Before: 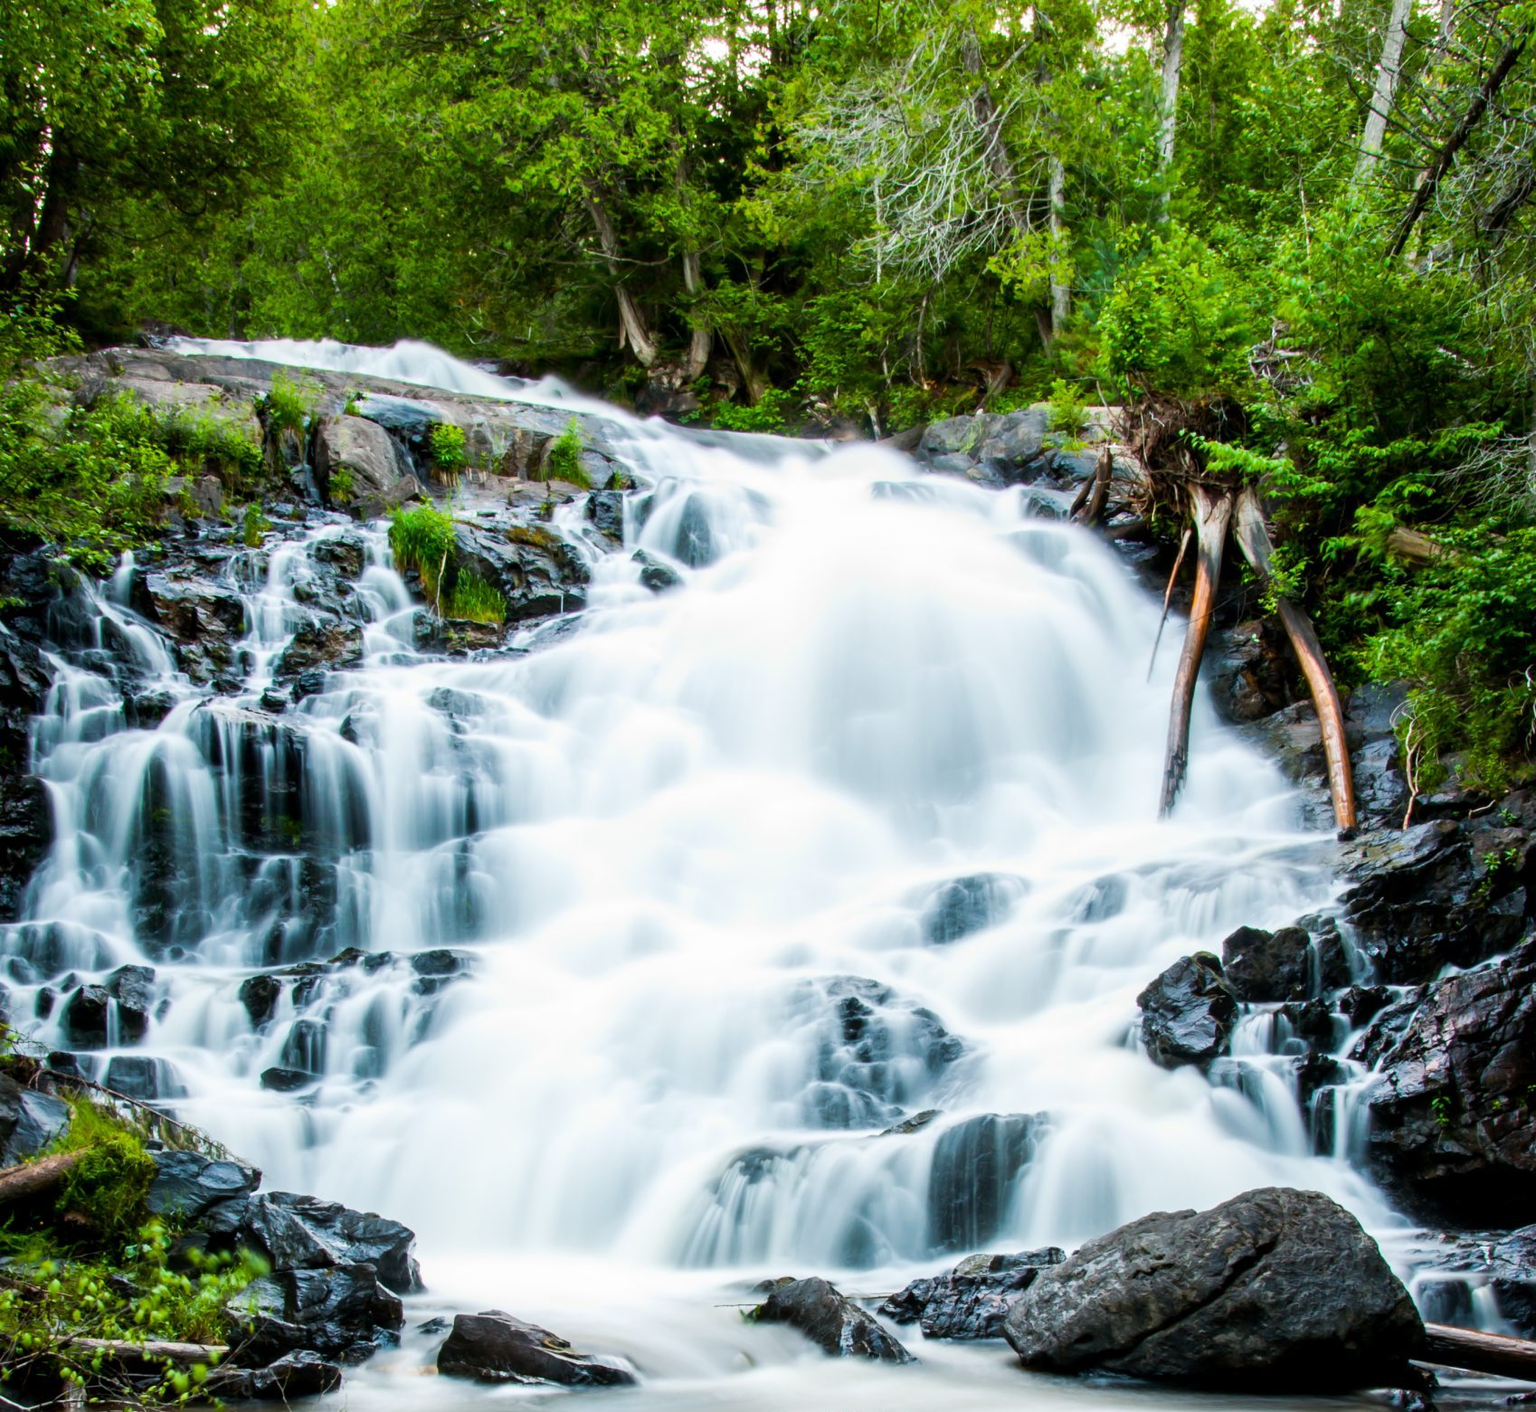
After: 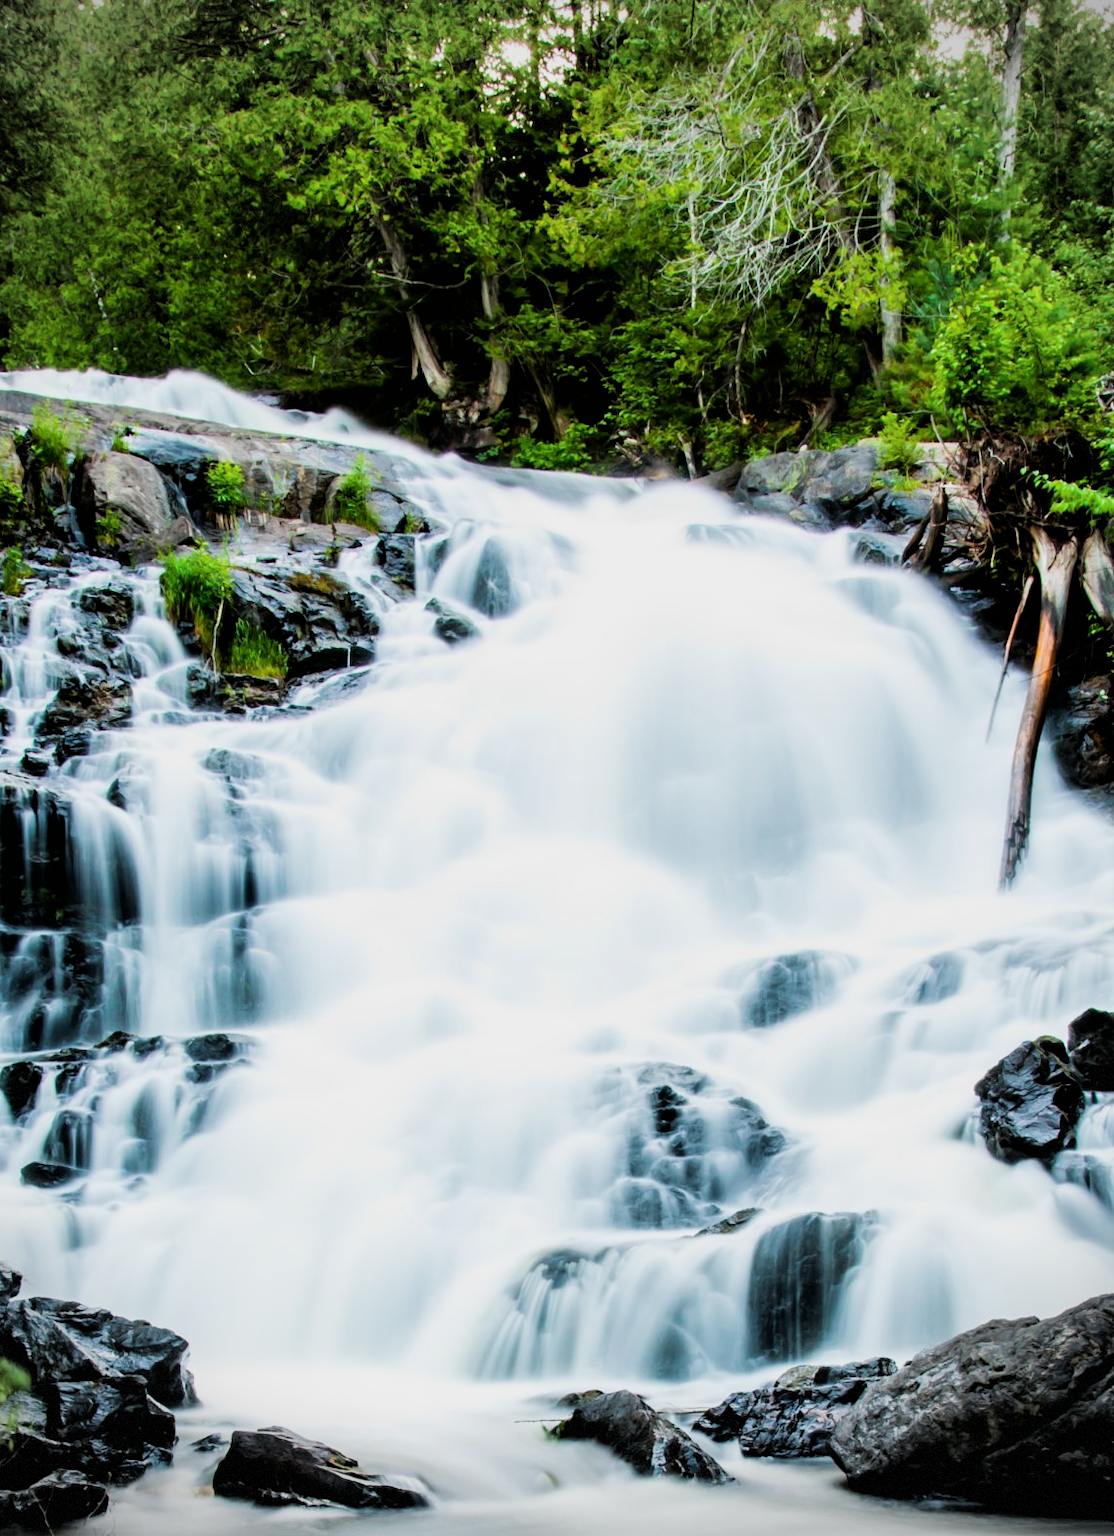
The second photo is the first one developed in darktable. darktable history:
crop and rotate: left 15.754%, right 17.579%
vignetting: dithering 8-bit output, unbound false
filmic rgb: black relative exposure -5 EV, white relative exposure 3.2 EV, hardness 3.42, contrast 1.2, highlights saturation mix -30%
